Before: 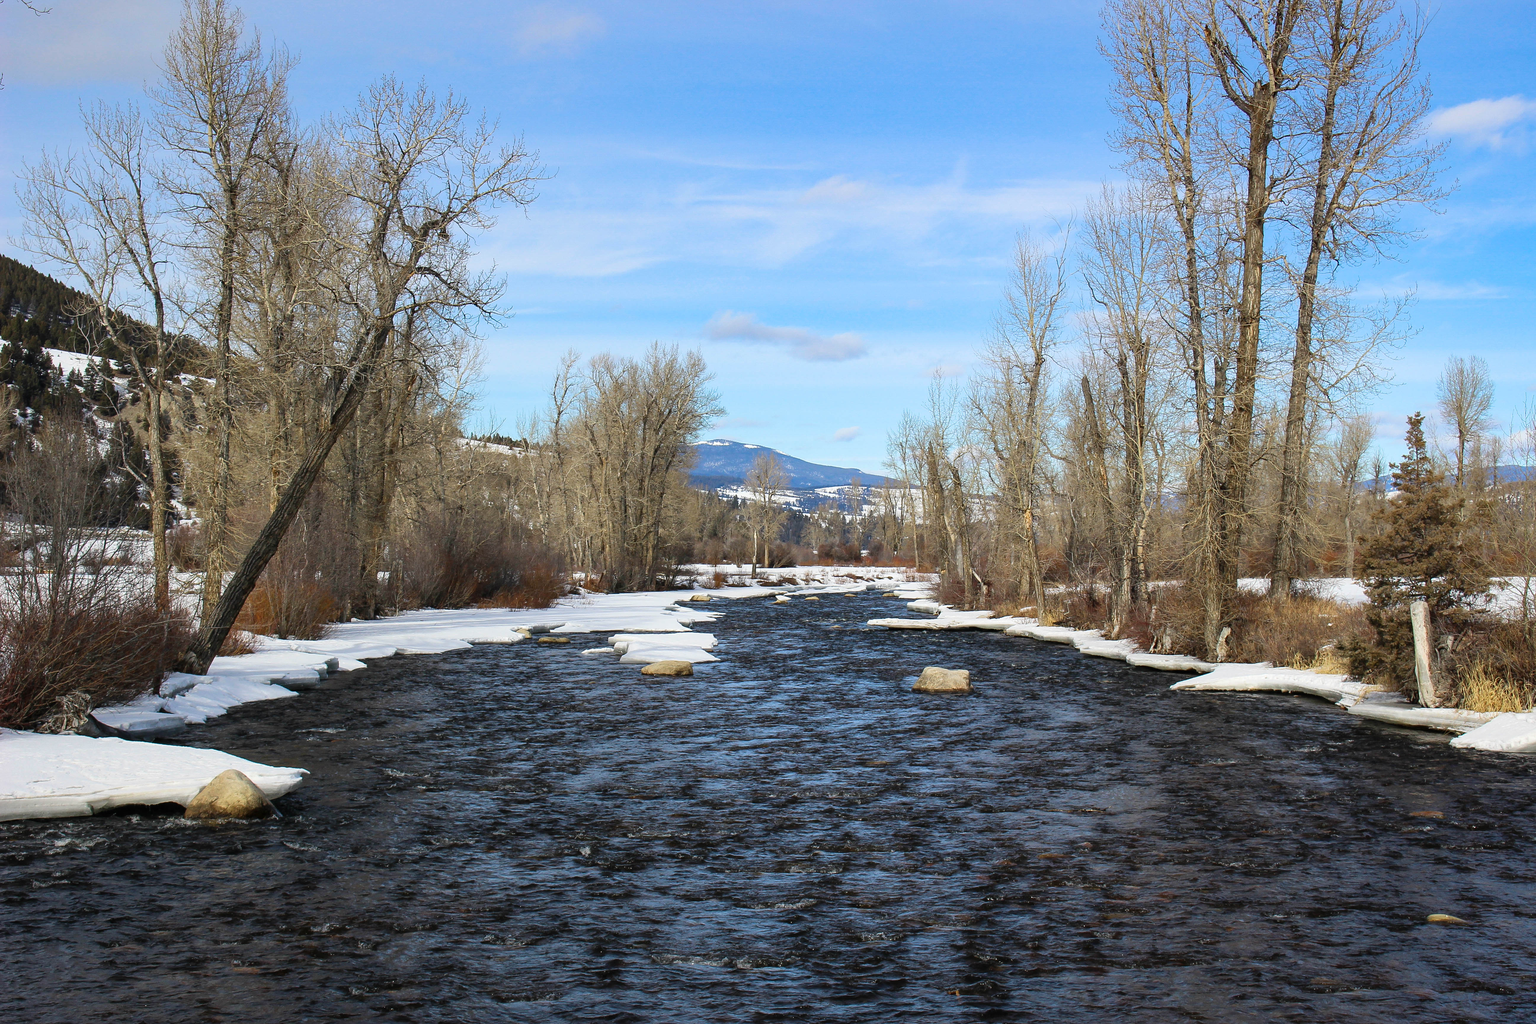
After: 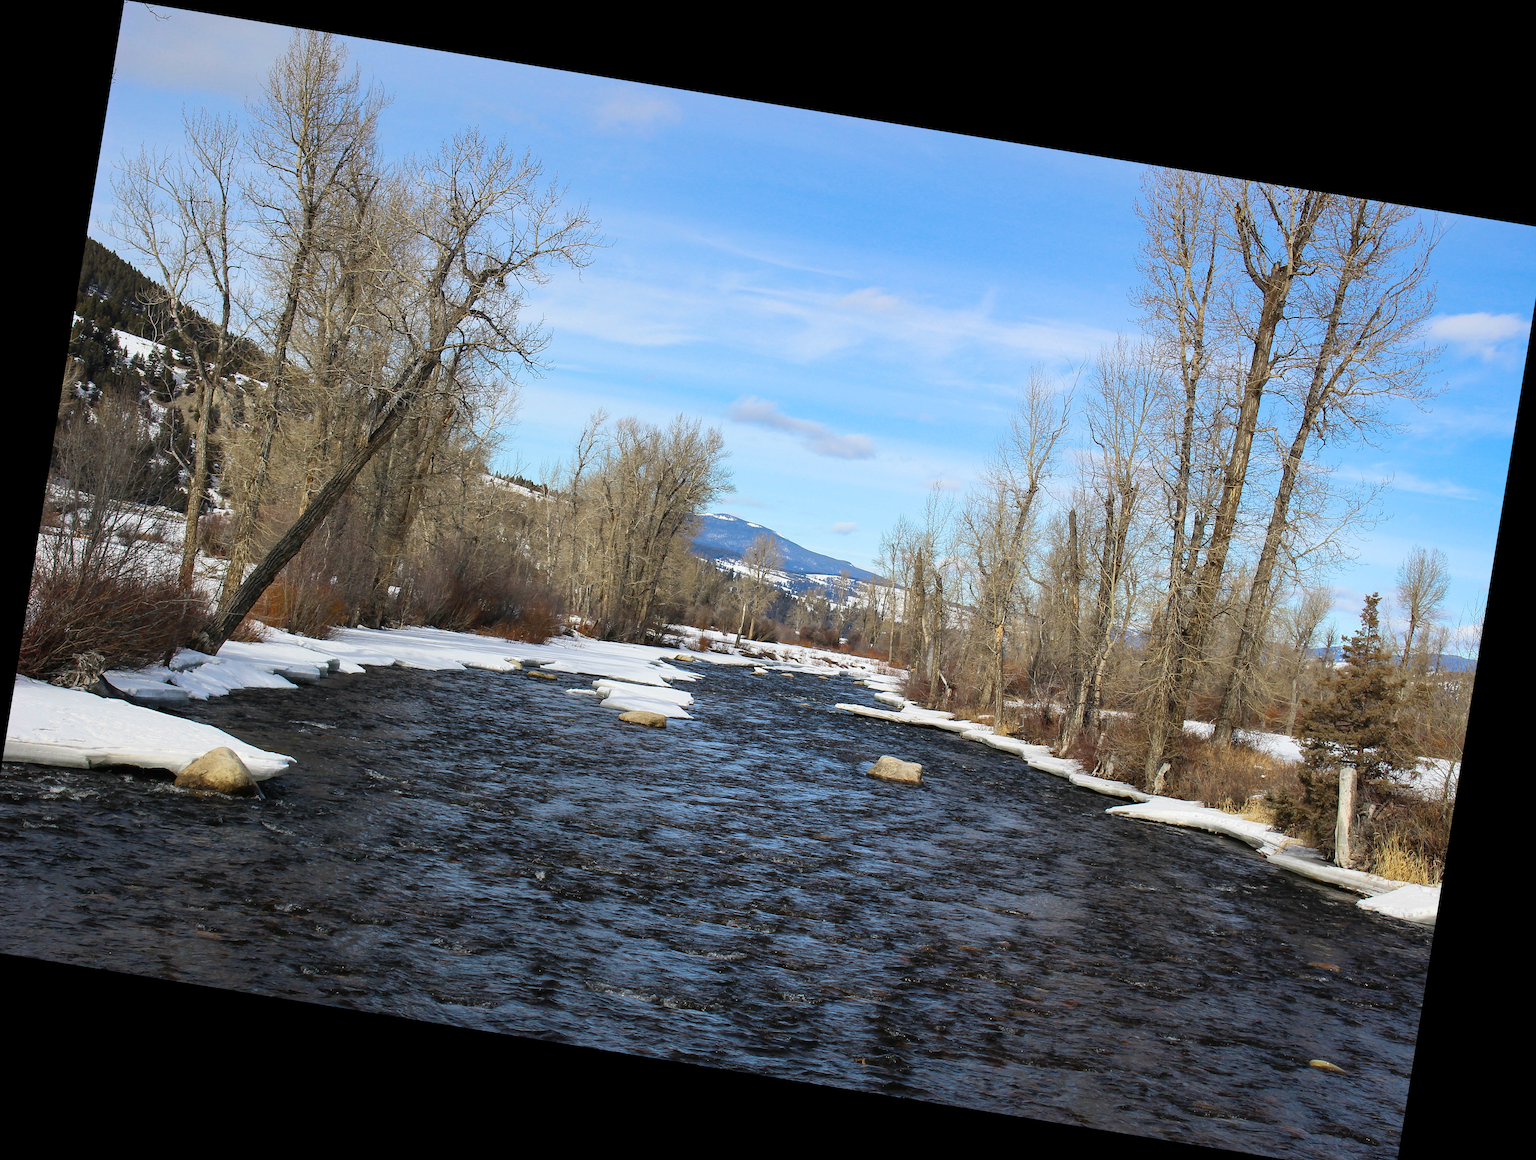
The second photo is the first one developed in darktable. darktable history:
rotate and perspective: rotation 9.12°, automatic cropping off
color correction: highlights a* 0.003, highlights b* -0.283
crop and rotate: left 1.774%, right 0.633%, bottom 1.28%
